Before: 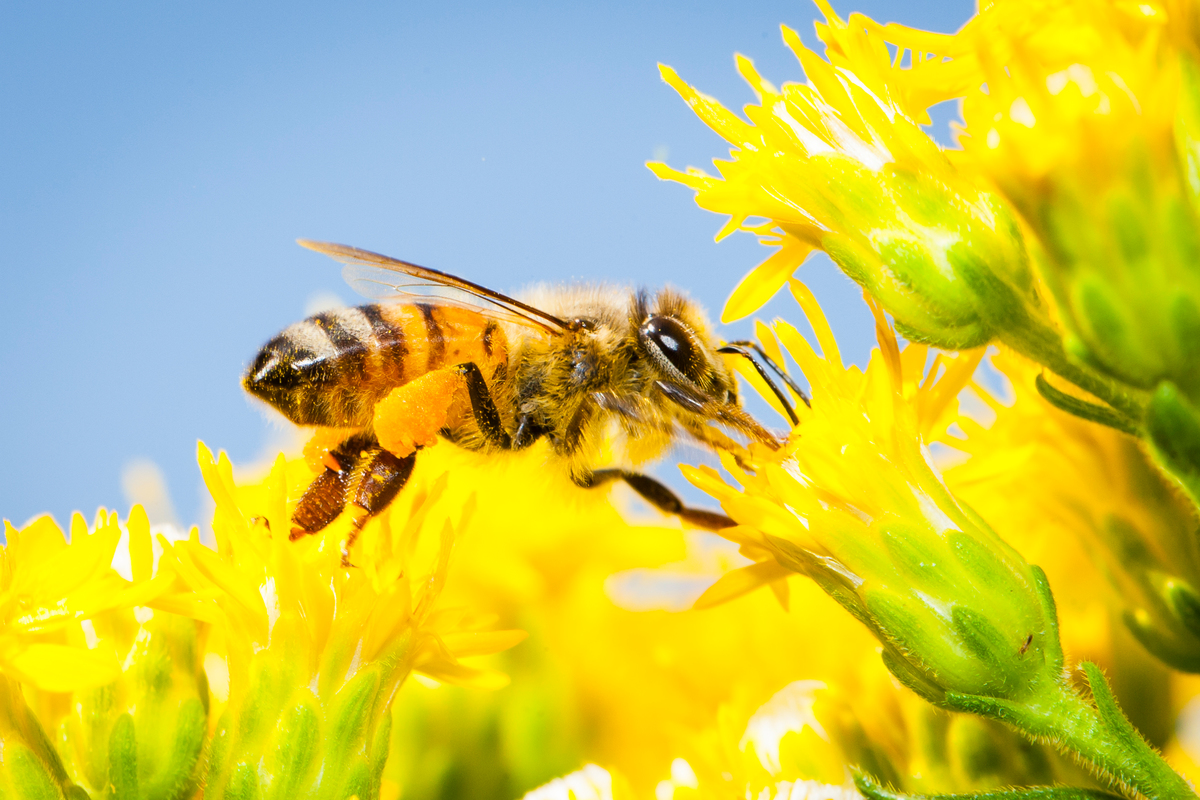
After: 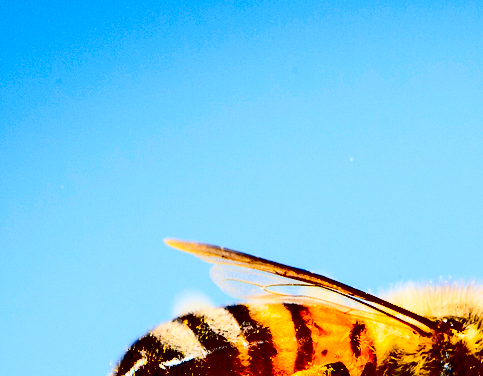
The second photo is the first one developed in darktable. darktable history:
crop and rotate: left 11.077%, top 0.11%, right 48.631%, bottom 52.864%
contrast brightness saturation: contrast 0.785, brightness -0.985, saturation 0.983
base curve: curves: ch0 [(0, 0) (0.74, 0.67) (1, 1)]
